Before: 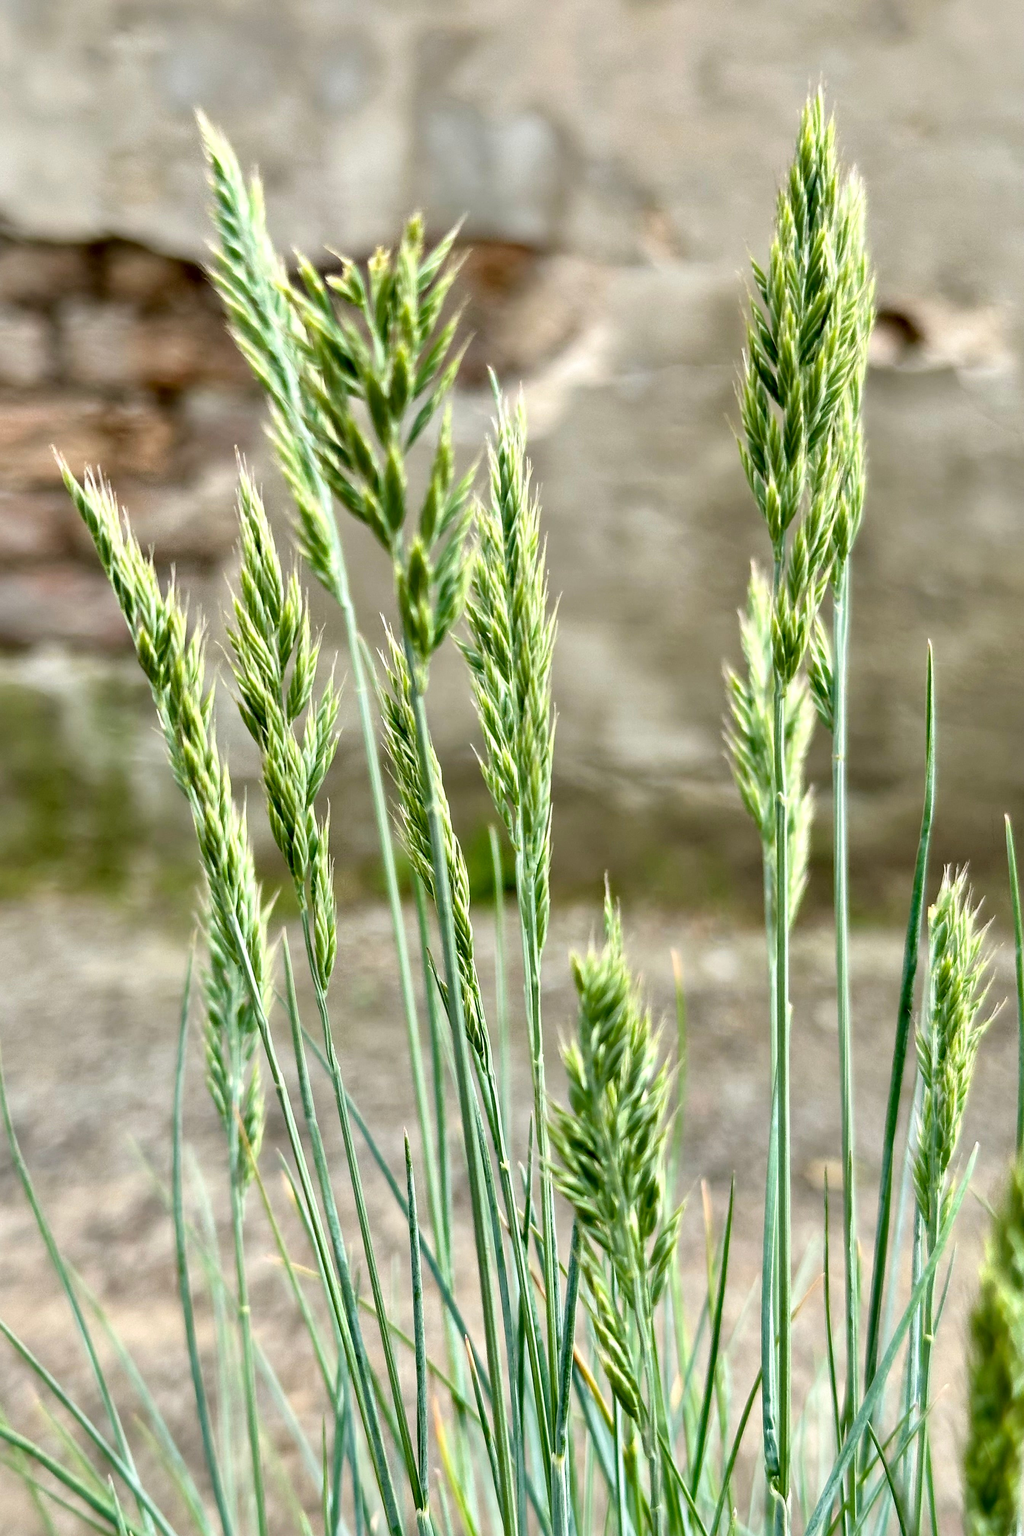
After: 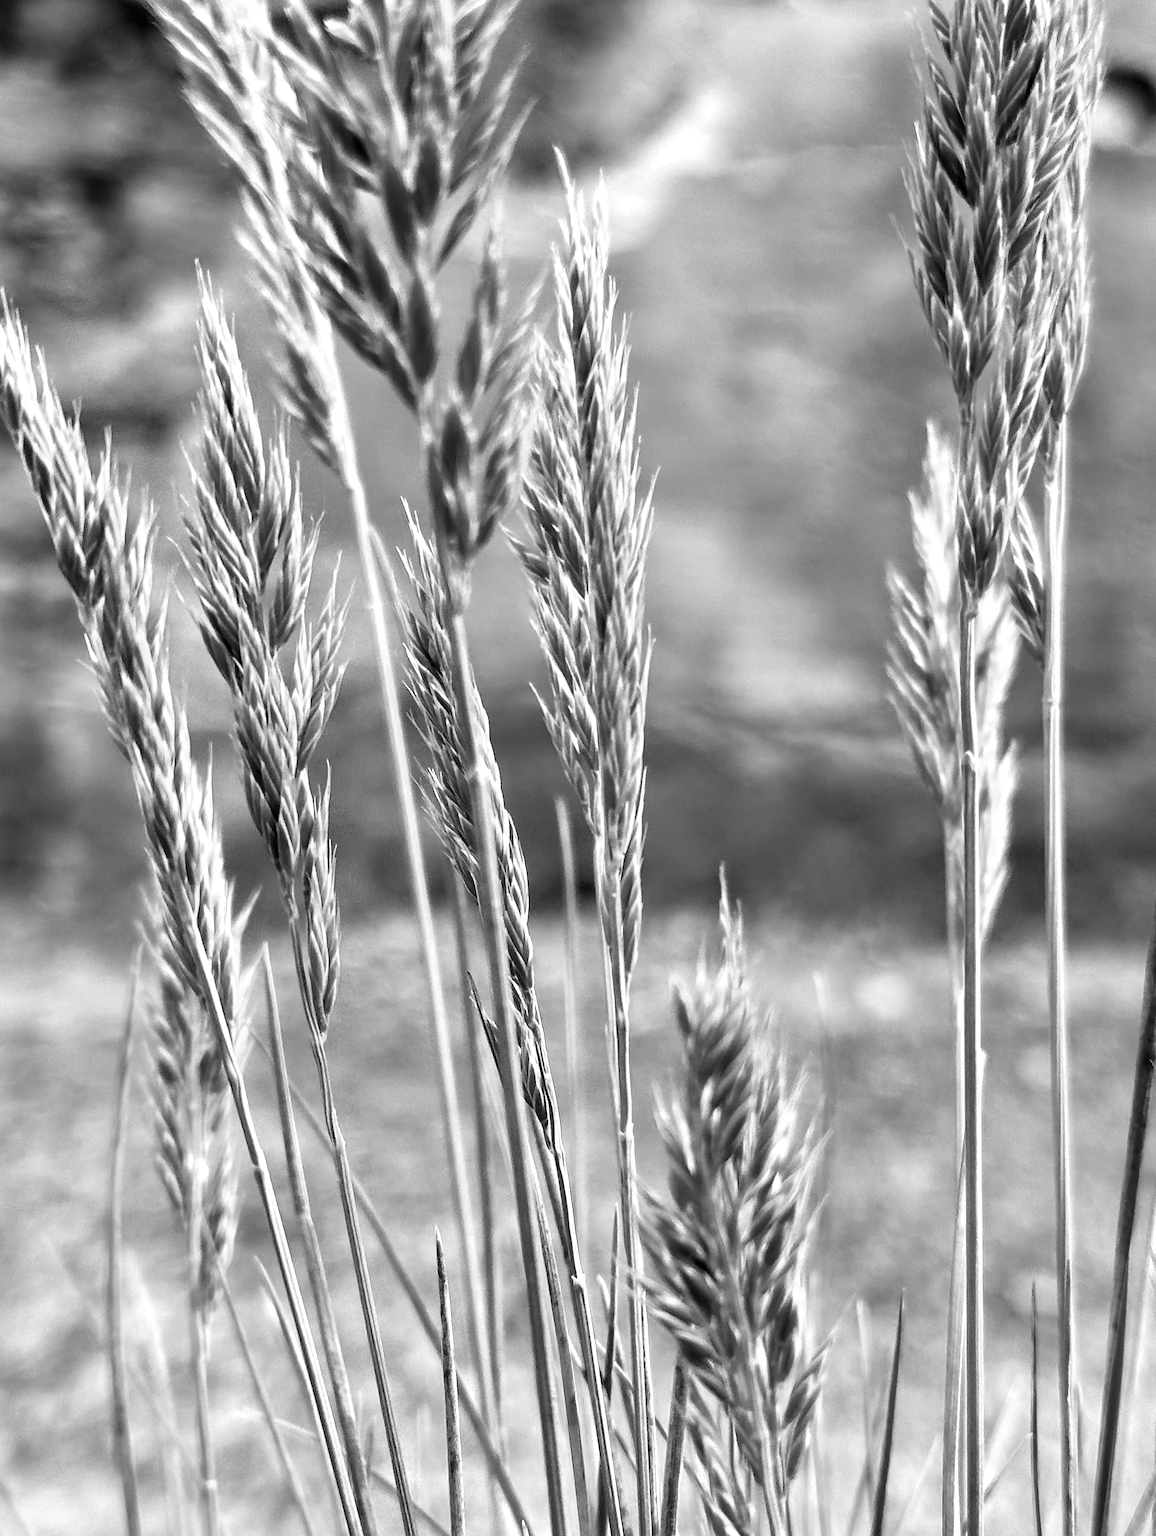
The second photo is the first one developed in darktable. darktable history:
color calibration: output gray [0.246, 0.254, 0.501, 0], illuminant custom, x 0.433, y 0.395, temperature 3132.32 K
crop: left 9.511%, top 17.104%, right 10.804%, bottom 12.372%
contrast brightness saturation: contrast 0.047
